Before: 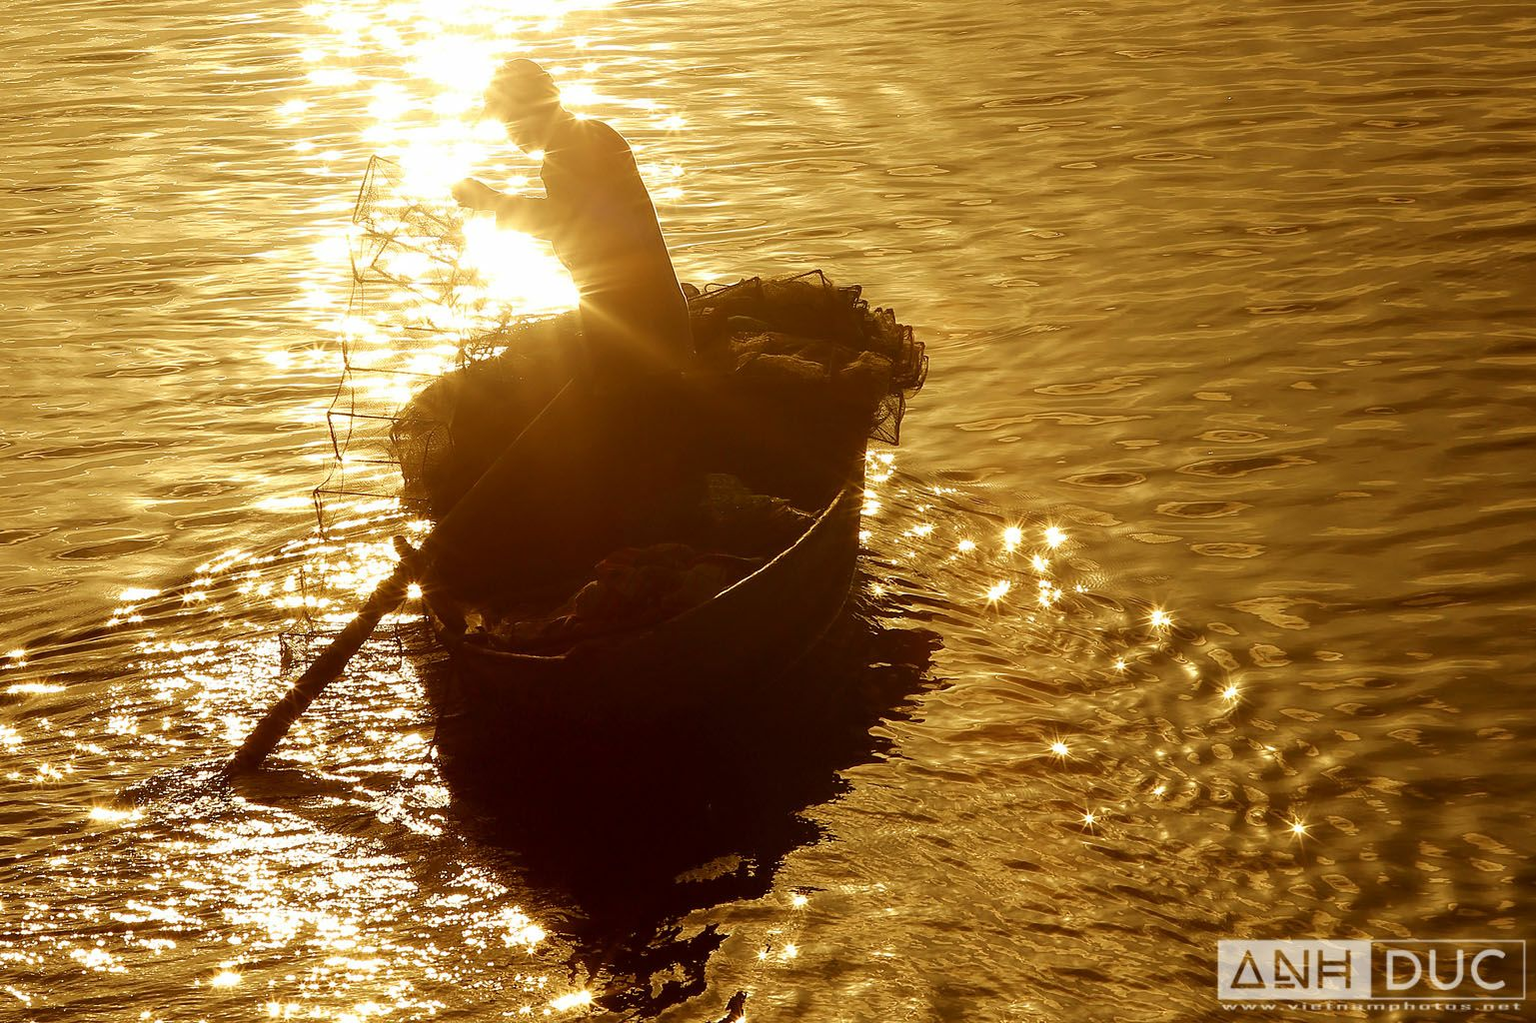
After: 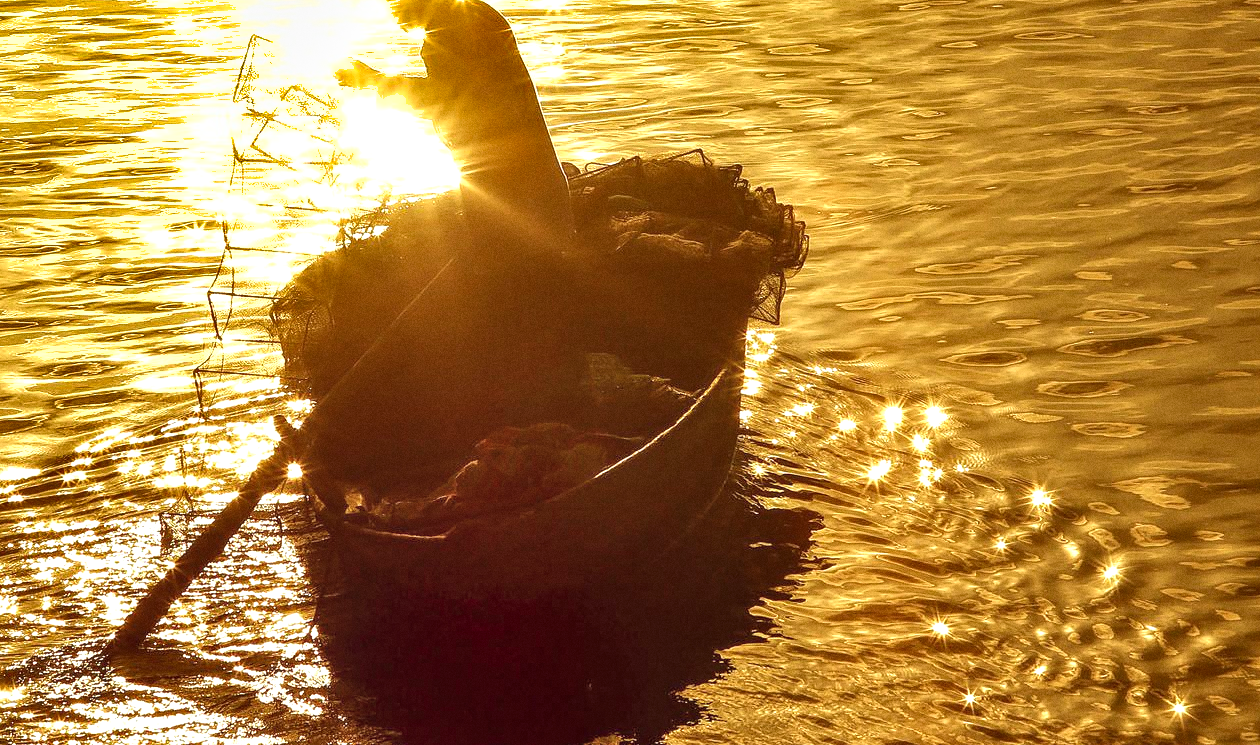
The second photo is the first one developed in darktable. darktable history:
shadows and highlights: soften with gaussian
local contrast: on, module defaults
crop: left 7.856%, top 11.836%, right 10.12%, bottom 15.387%
grain: on, module defaults
exposure: black level correction 0, exposure 0.7 EV, compensate exposure bias true, compensate highlight preservation false
